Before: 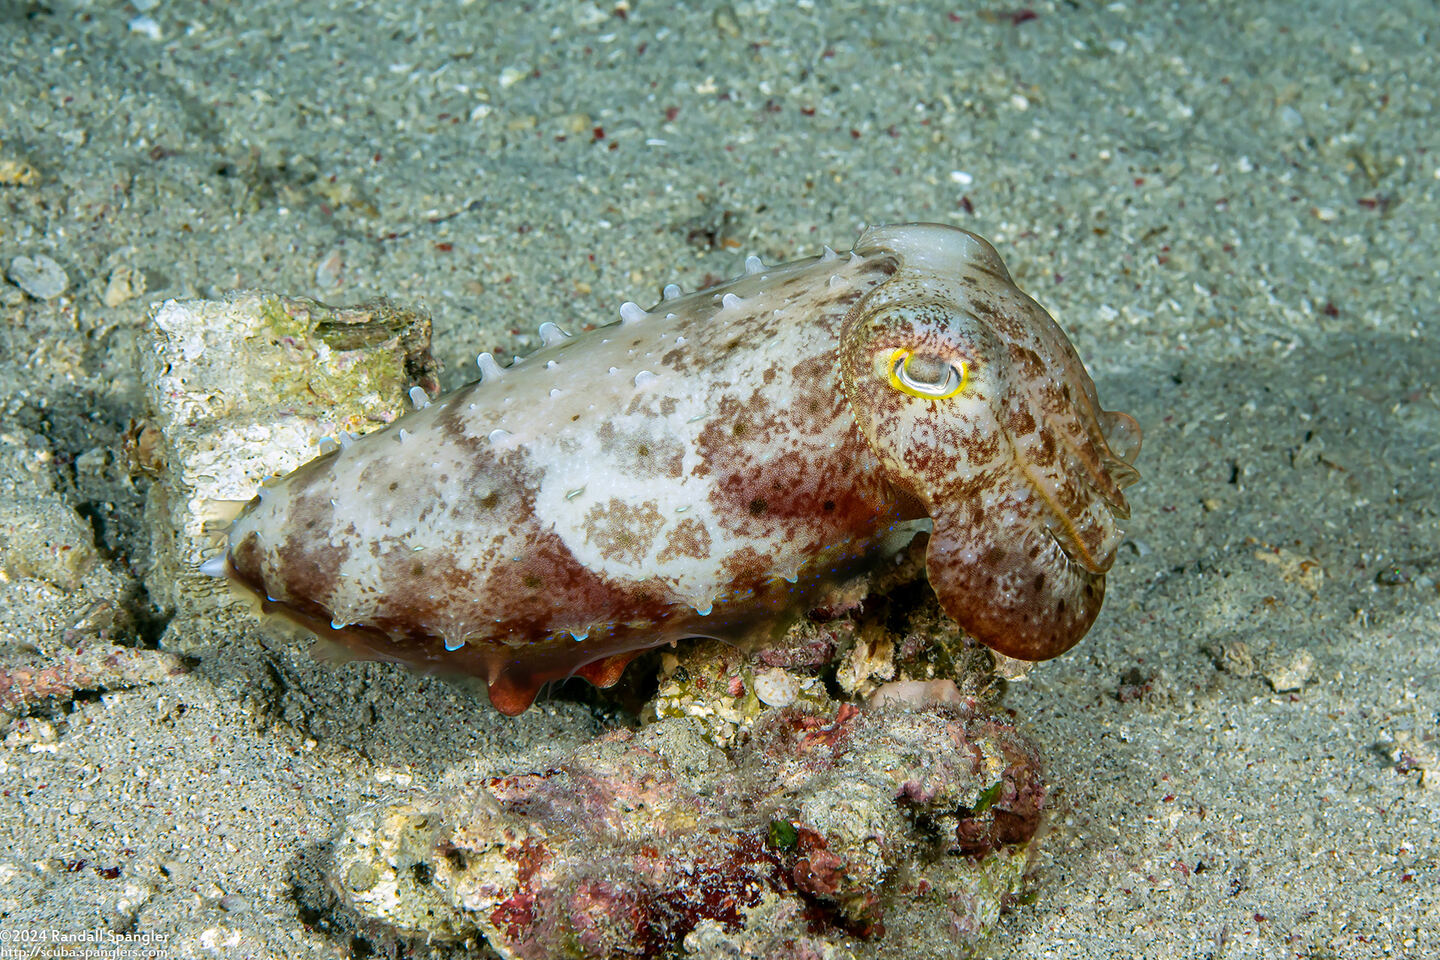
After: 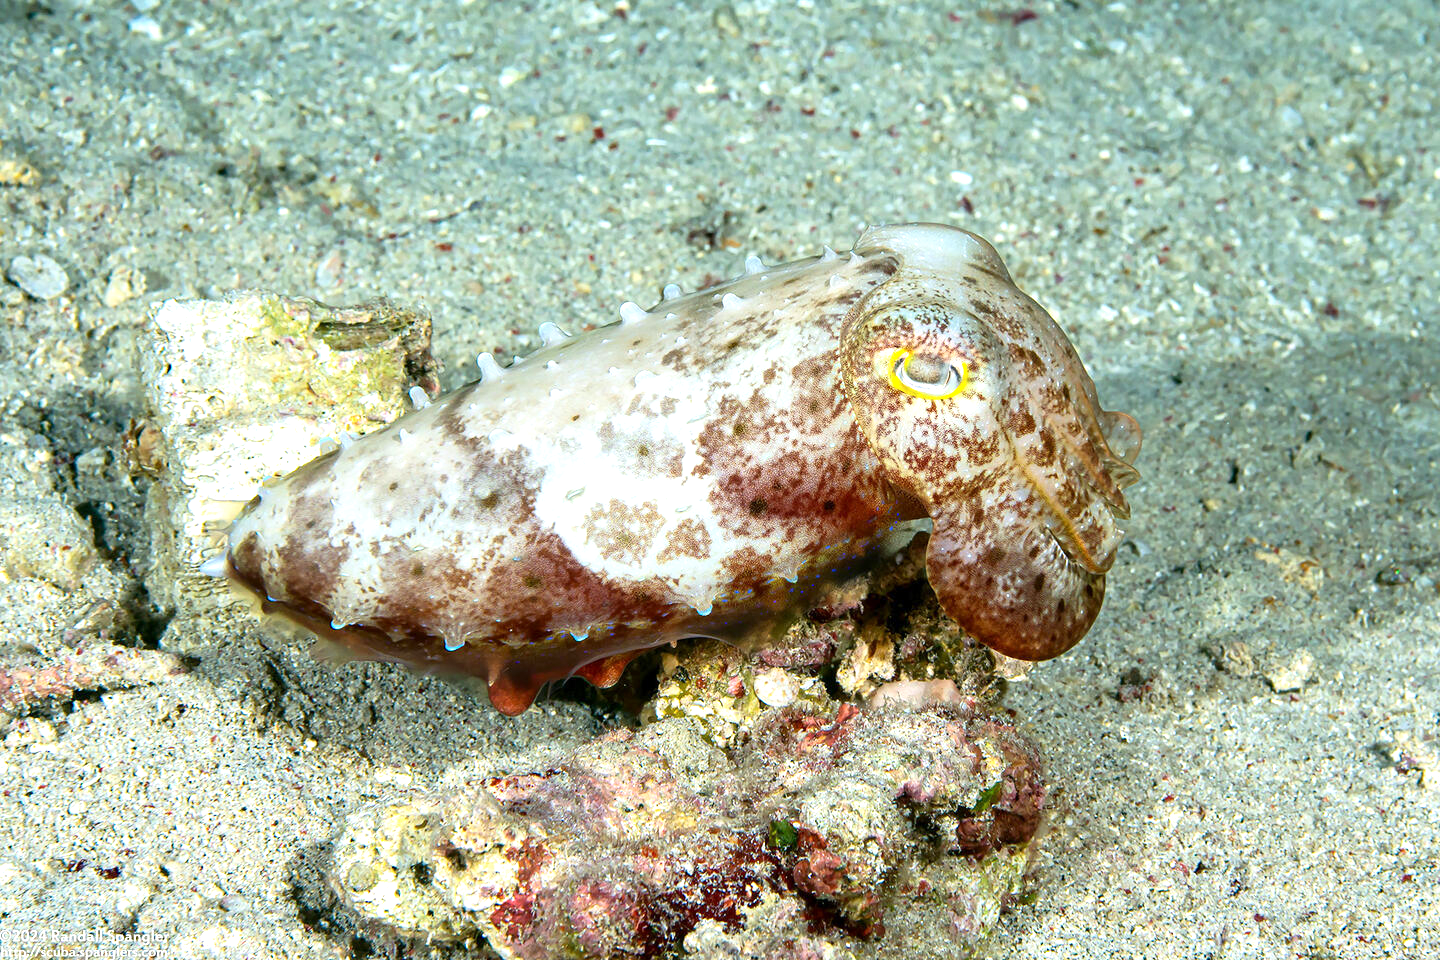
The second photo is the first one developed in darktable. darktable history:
exposure: exposure 0.766 EV, compensate exposure bias true, compensate highlight preservation false
shadows and highlights: shadows -29.41, highlights 30.72
